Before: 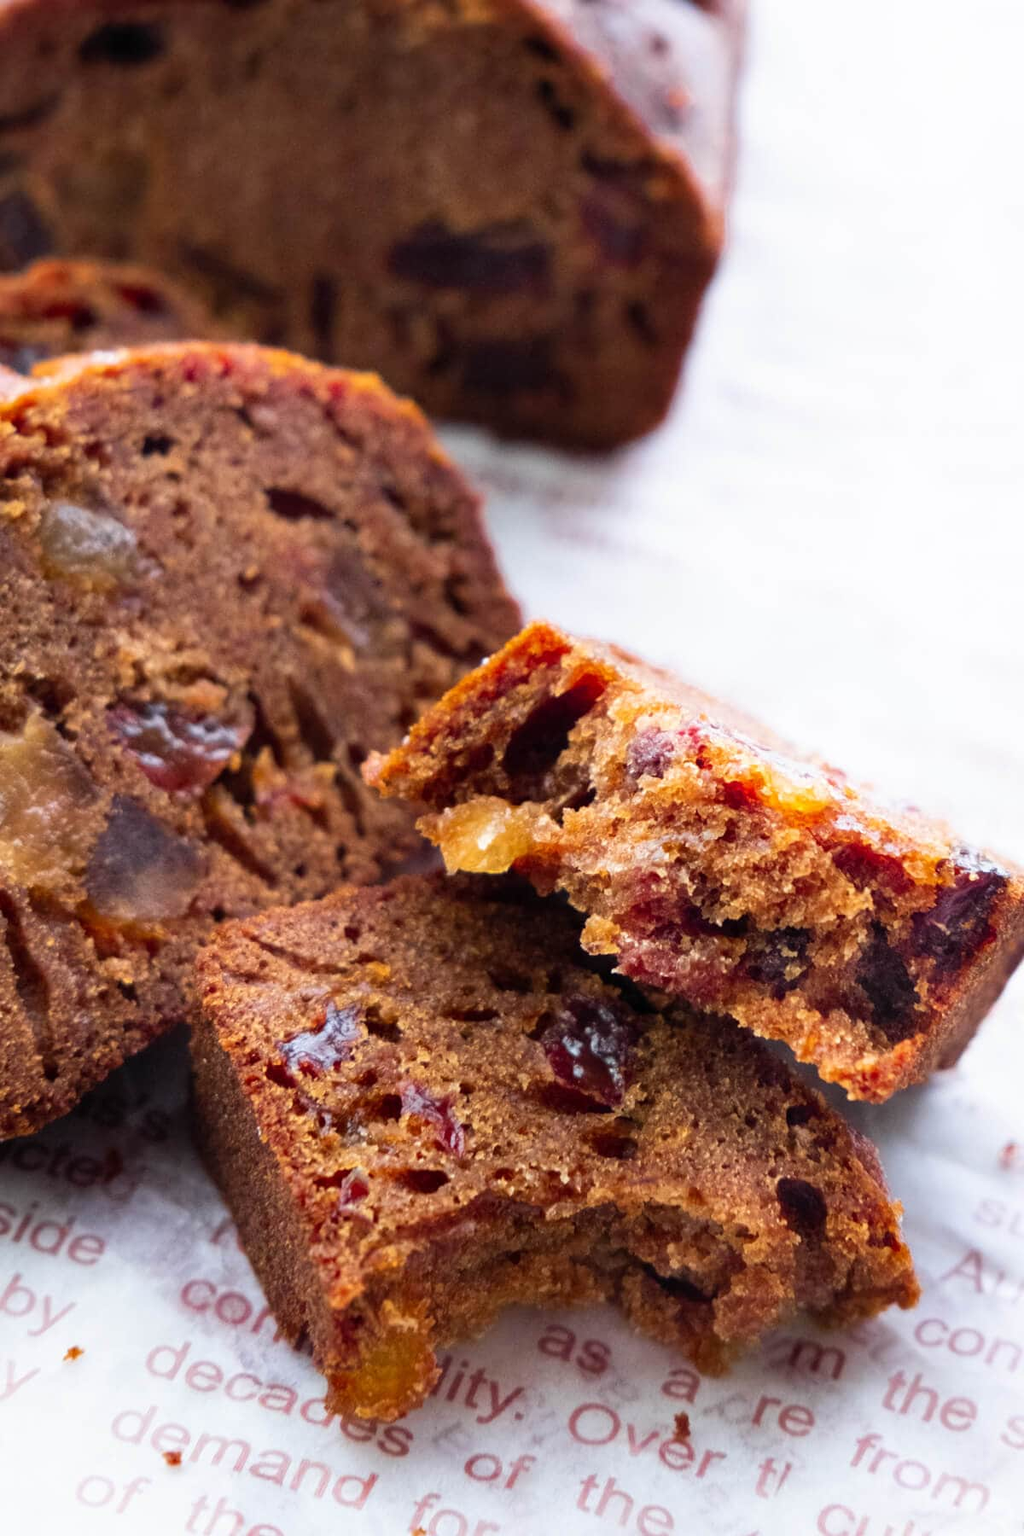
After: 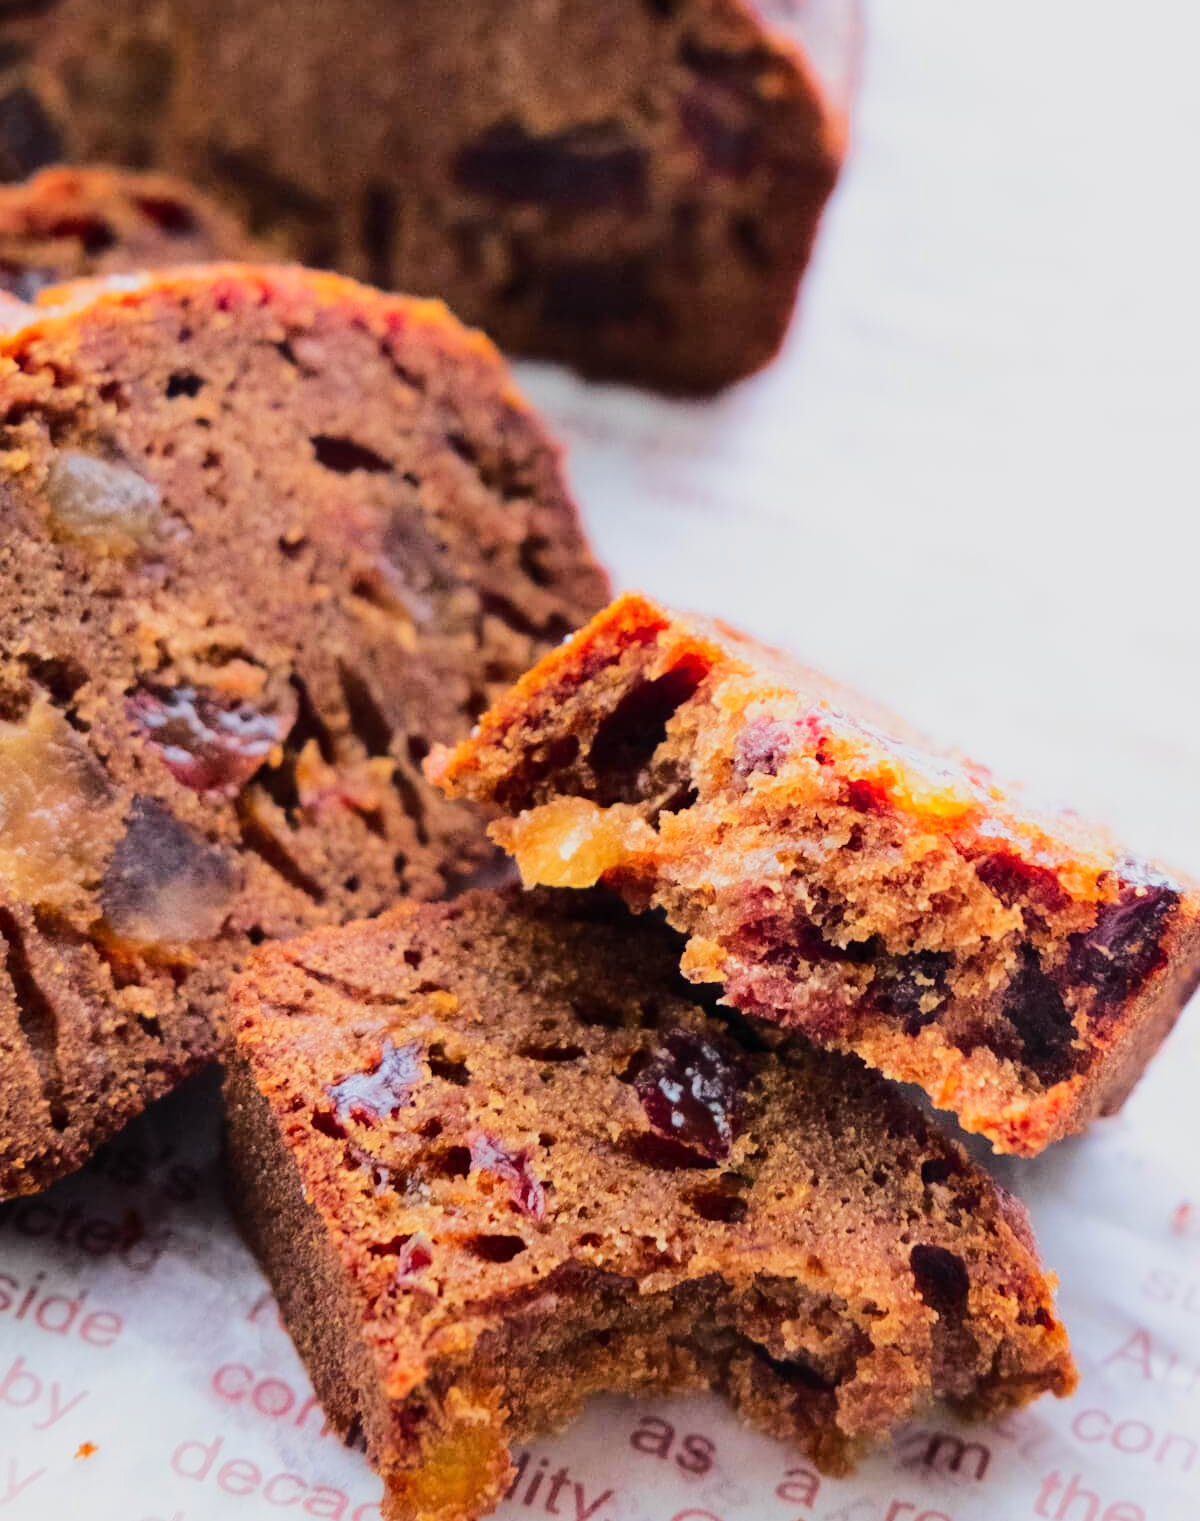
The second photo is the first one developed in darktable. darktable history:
tone equalizer: -8 EV -0.003 EV, -7 EV 0.018 EV, -6 EV -0.008 EV, -5 EV 0.005 EV, -4 EV -0.034 EV, -3 EV -0.236 EV, -2 EV -0.645 EV, -1 EV -0.968 EV, +0 EV -0.951 EV, edges refinement/feathering 500, mask exposure compensation -1.57 EV, preserve details no
crop: top 7.587%, bottom 7.874%
base curve: curves: ch0 [(0, 0) (0.028, 0.03) (0.121, 0.232) (0.46, 0.748) (0.859, 0.968) (1, 1)]
